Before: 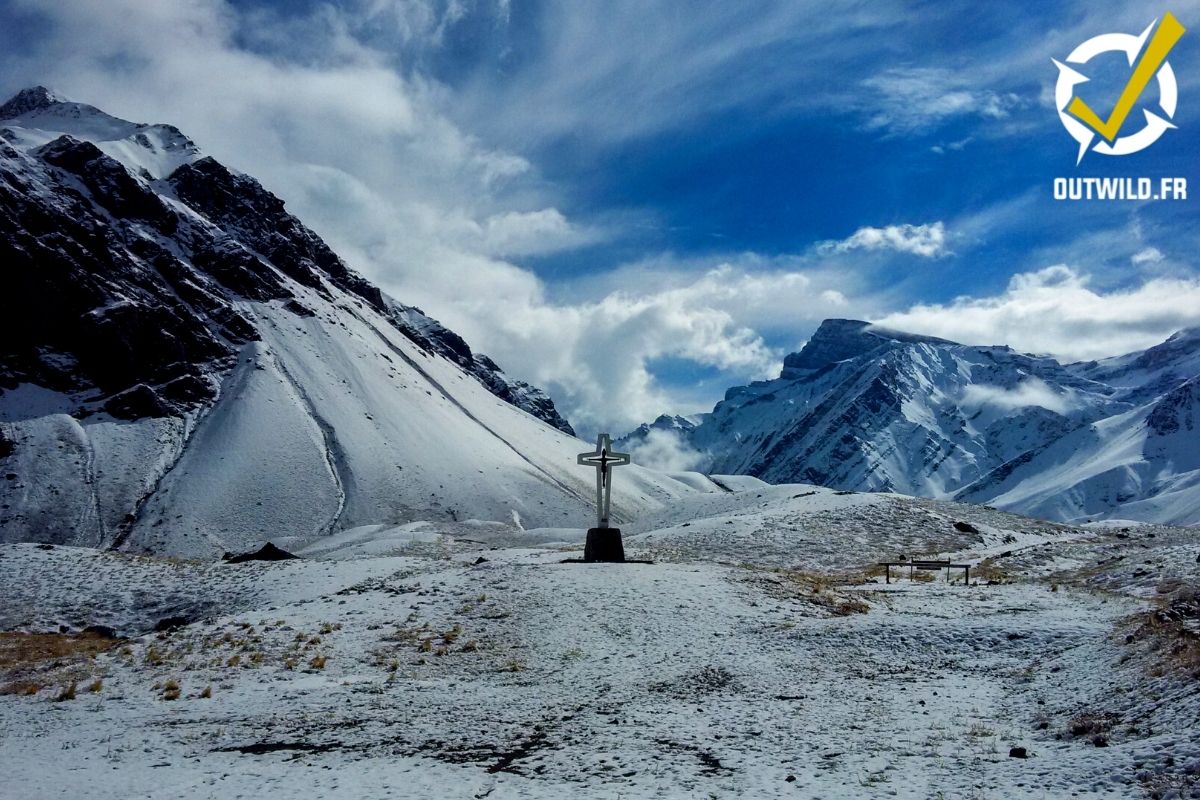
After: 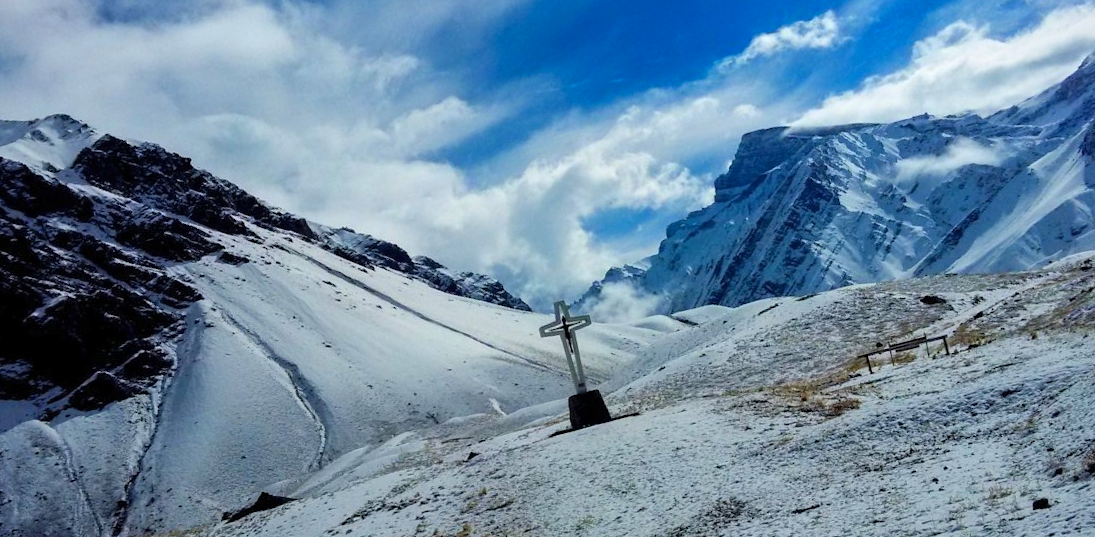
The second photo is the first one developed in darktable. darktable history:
rotate and perspective: rotation -14.8°, crop left 0.1, crop right 0.903, crop top 0.25, crop bottom 0.748
contrast brightness saturation: brightness 0.09, saturation 0.19
tone equalizer: on, module defaults
white balance: emerald 1
